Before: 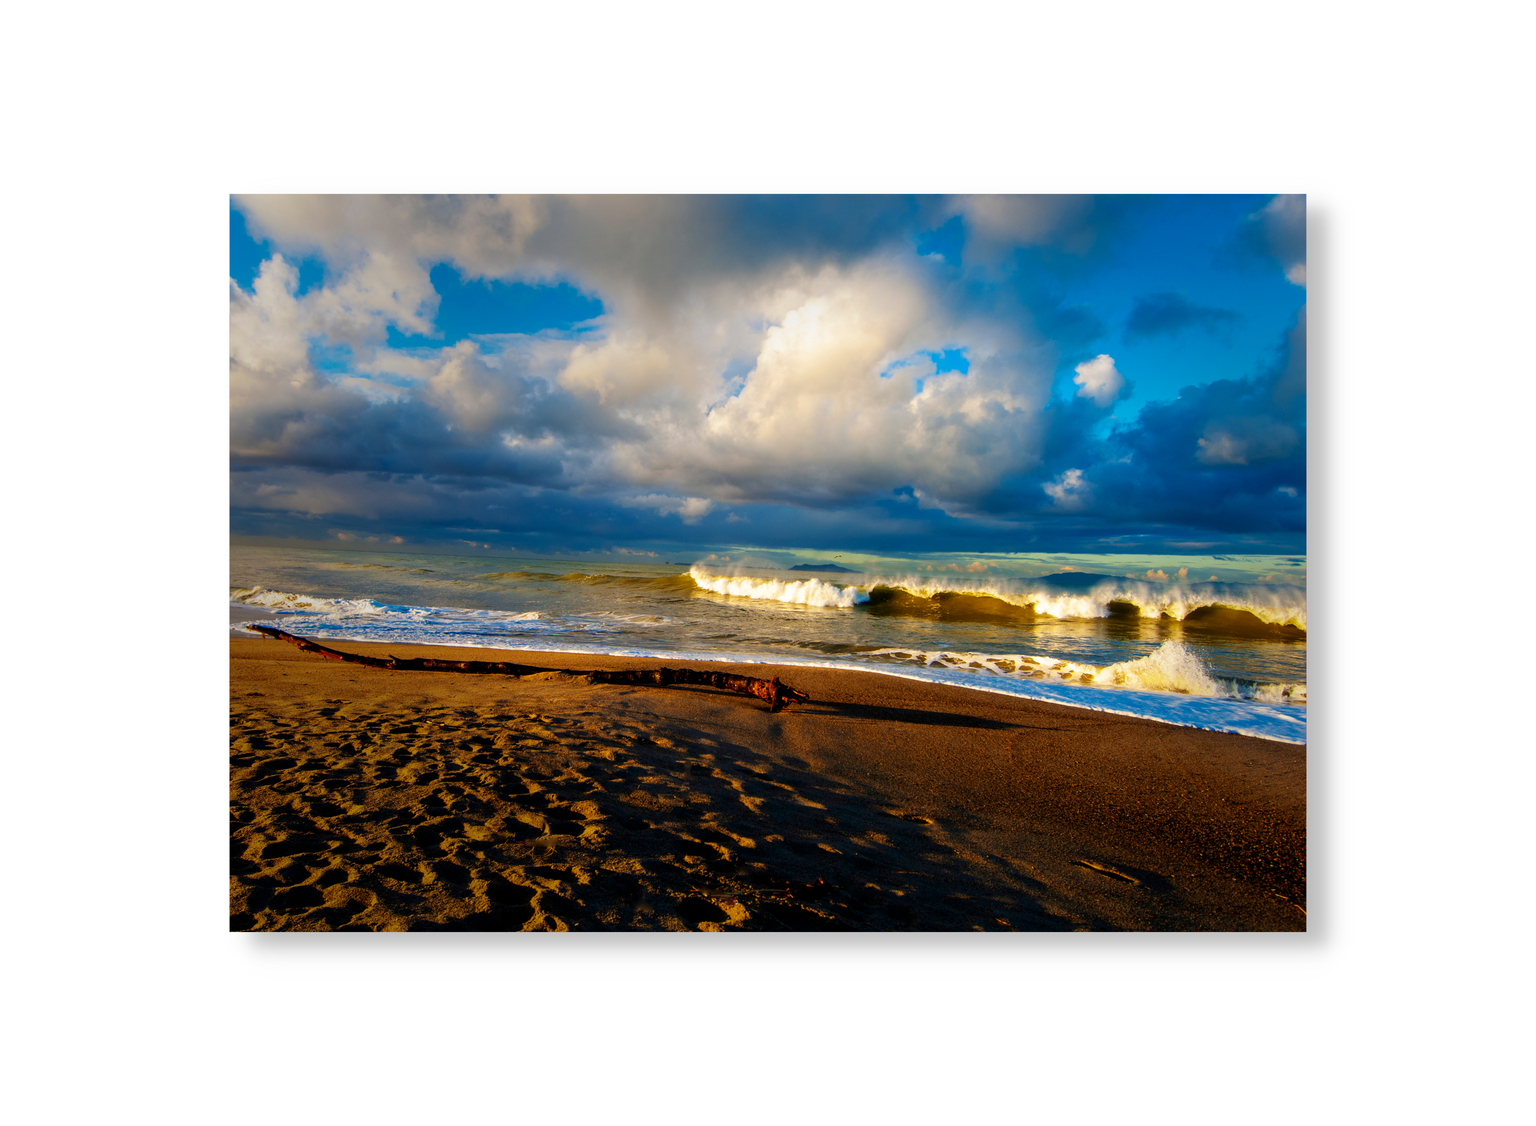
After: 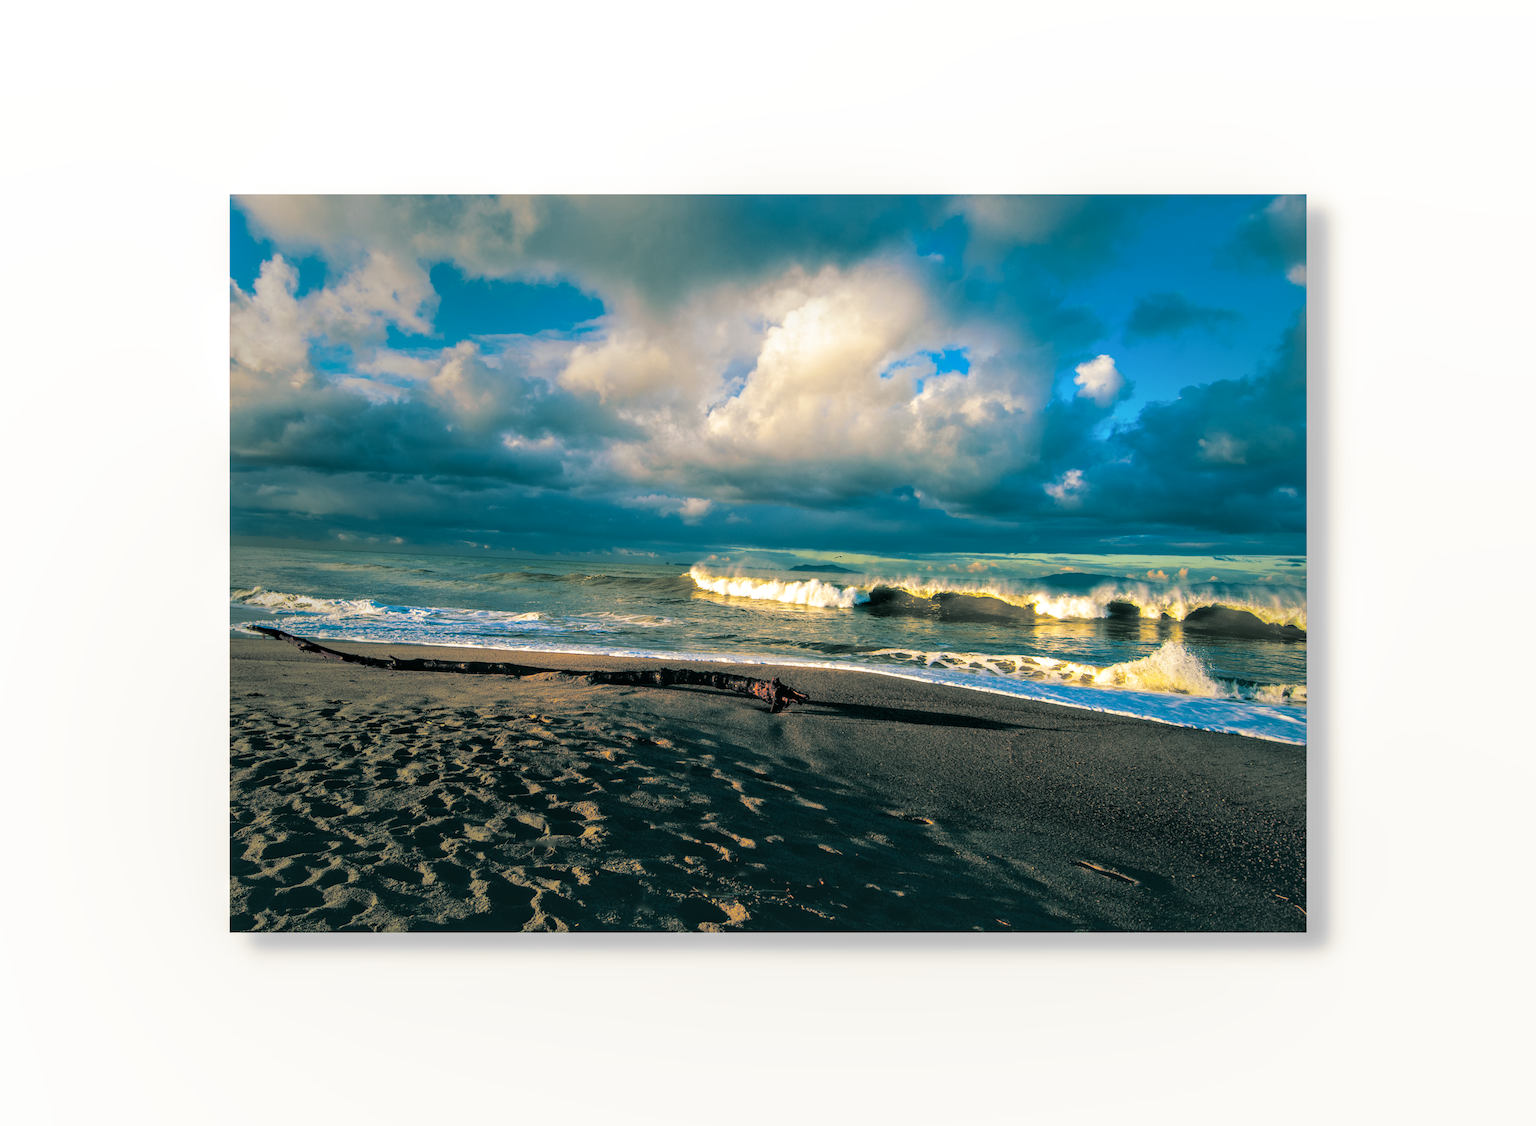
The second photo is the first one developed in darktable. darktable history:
local contrast: on, module defaults
split-toning: shadows › hue 186.43°, highlights › hue 49.29°, compress 30.29%
